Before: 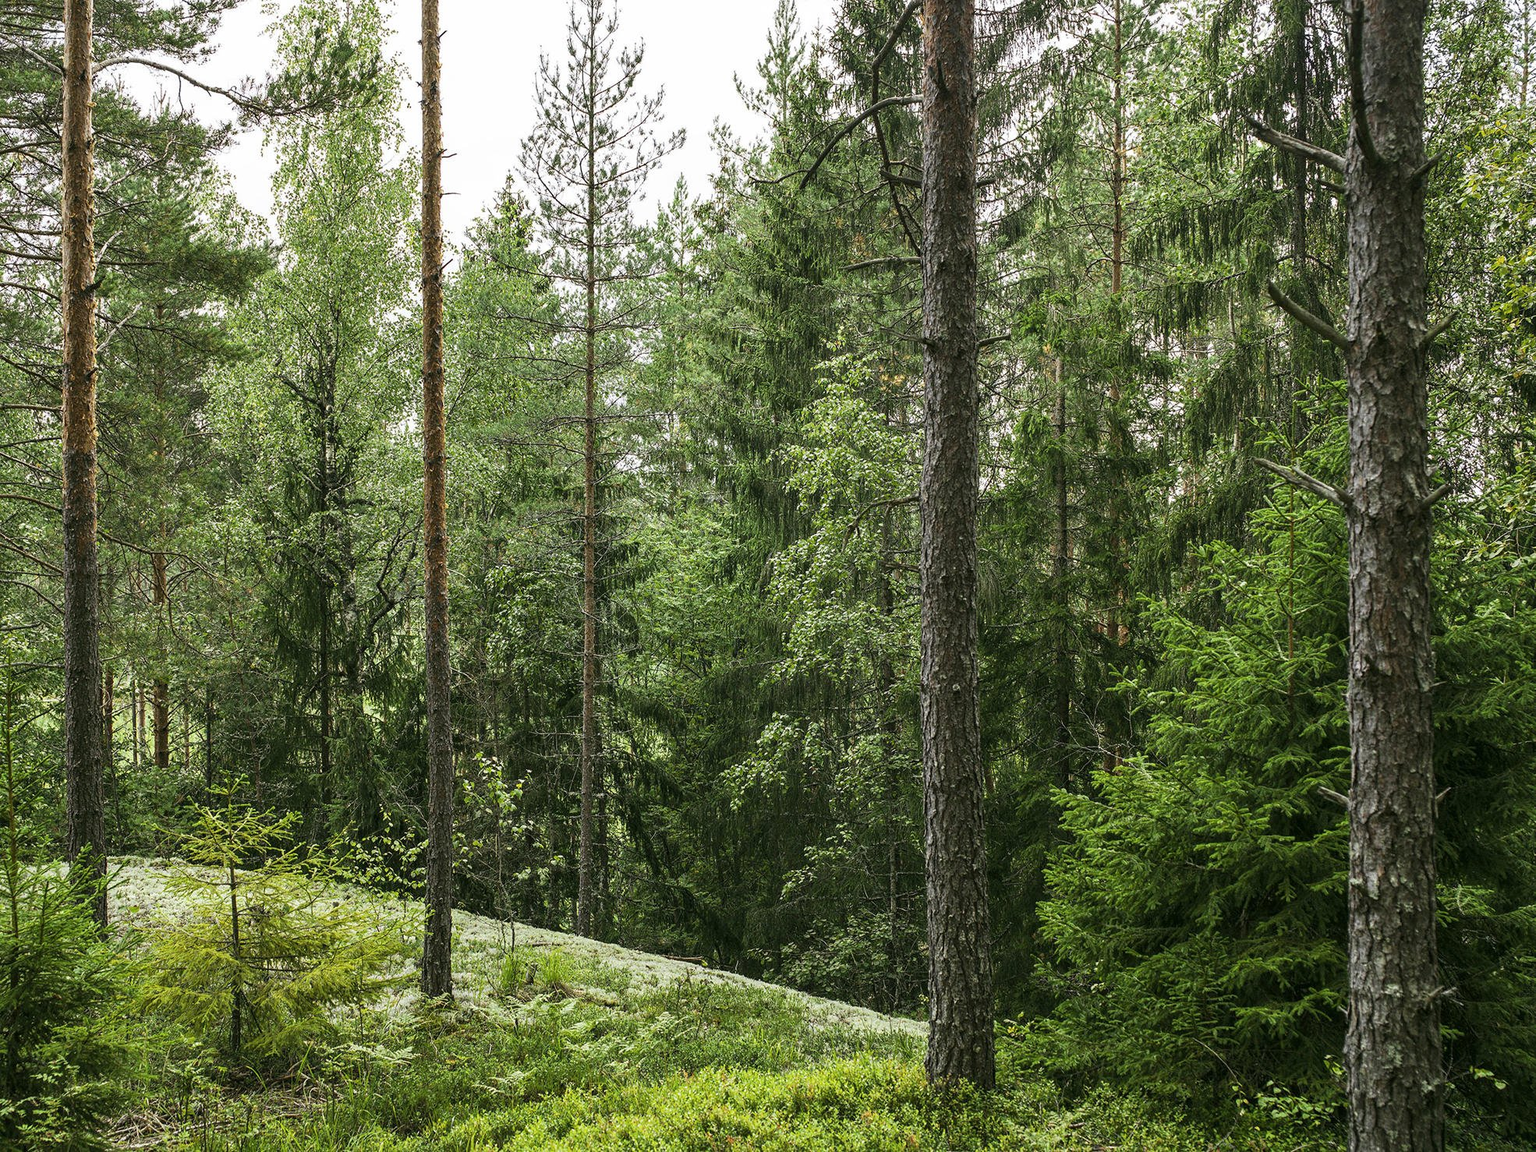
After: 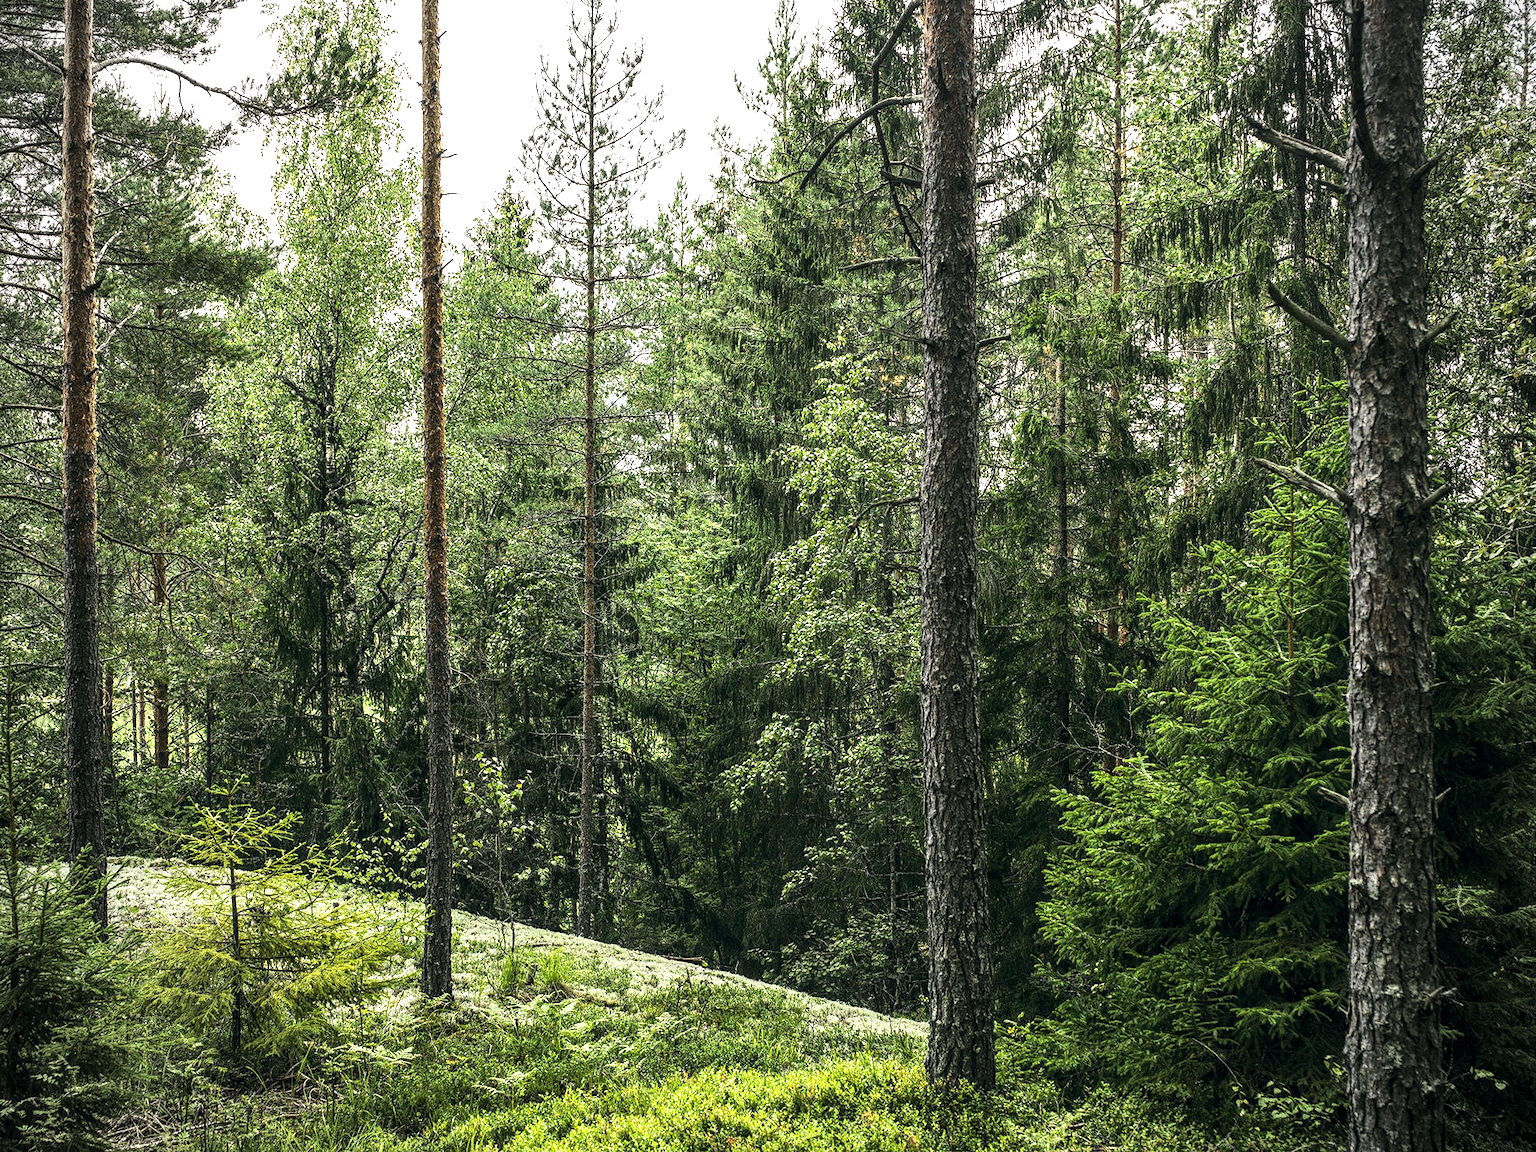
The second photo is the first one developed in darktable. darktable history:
local contrast: on, module defaults
tone equalizer: -8 EV -0.75 EV, -7 EV -0.7 EV, -6 EV -0.6 EV, -5 EV -0.4 EV, -3 EV 0.4 EV, -2 EV 0.6 EV, -1 EV 0.7 EV, +0 EV 0.75 EV, edges refinement/feathering 500, mask exposure compensation -1.57 EV, preserve details no
vignetting: on, module defaults
color correction: highlights a* 0.207, highlights b* 2.7, shadows a* -0.874, shadows b* -4.78
